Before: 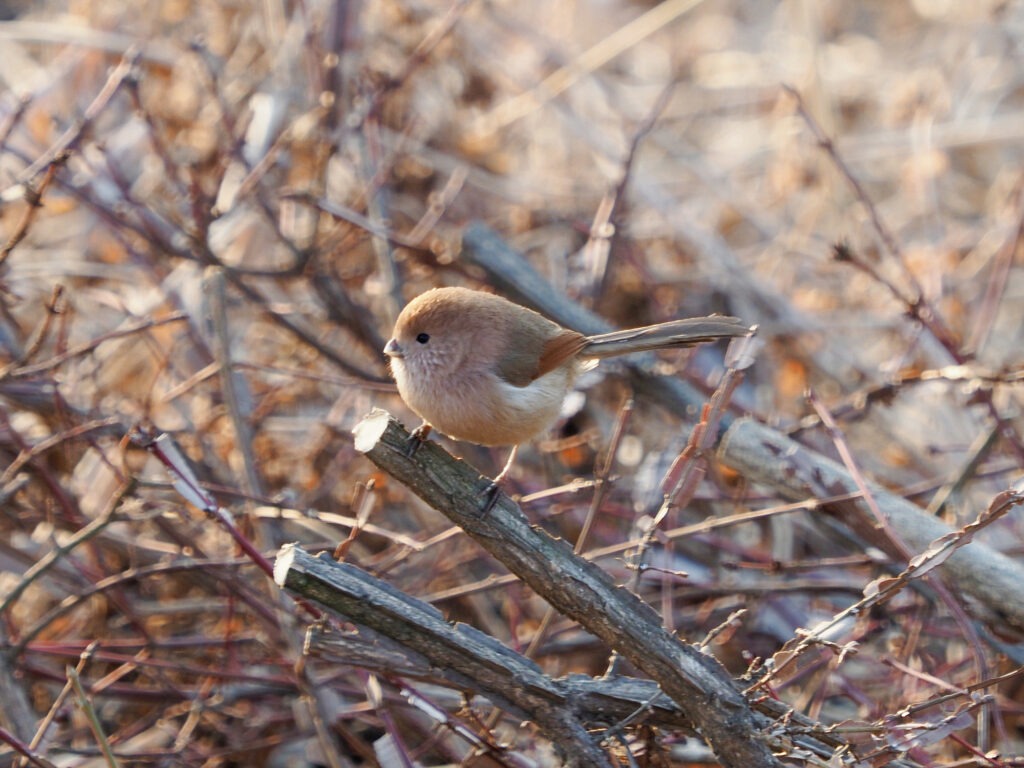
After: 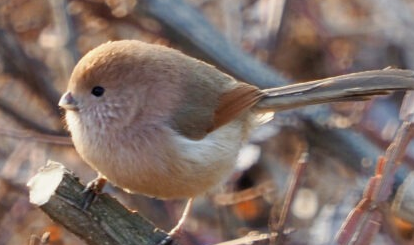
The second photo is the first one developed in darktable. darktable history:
crop: left 31.751%, top 32.172%, right 27.8%, bottom 35.83%
shadows and highlights: shadows 43.71, white point adjustment -1.46, soften with gaussian
